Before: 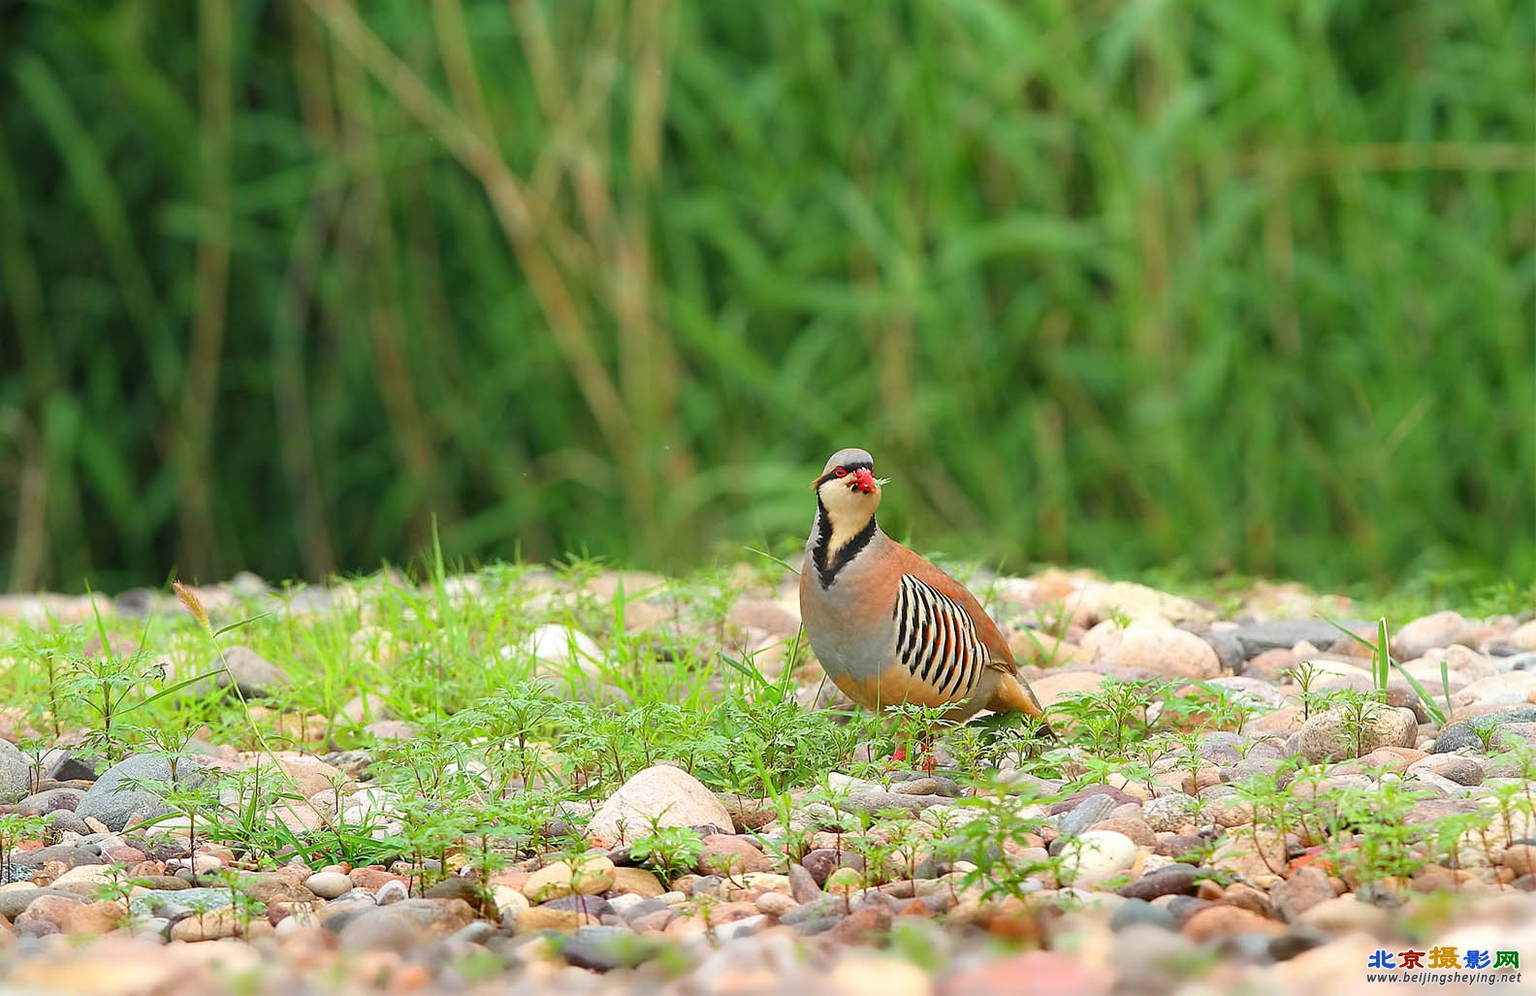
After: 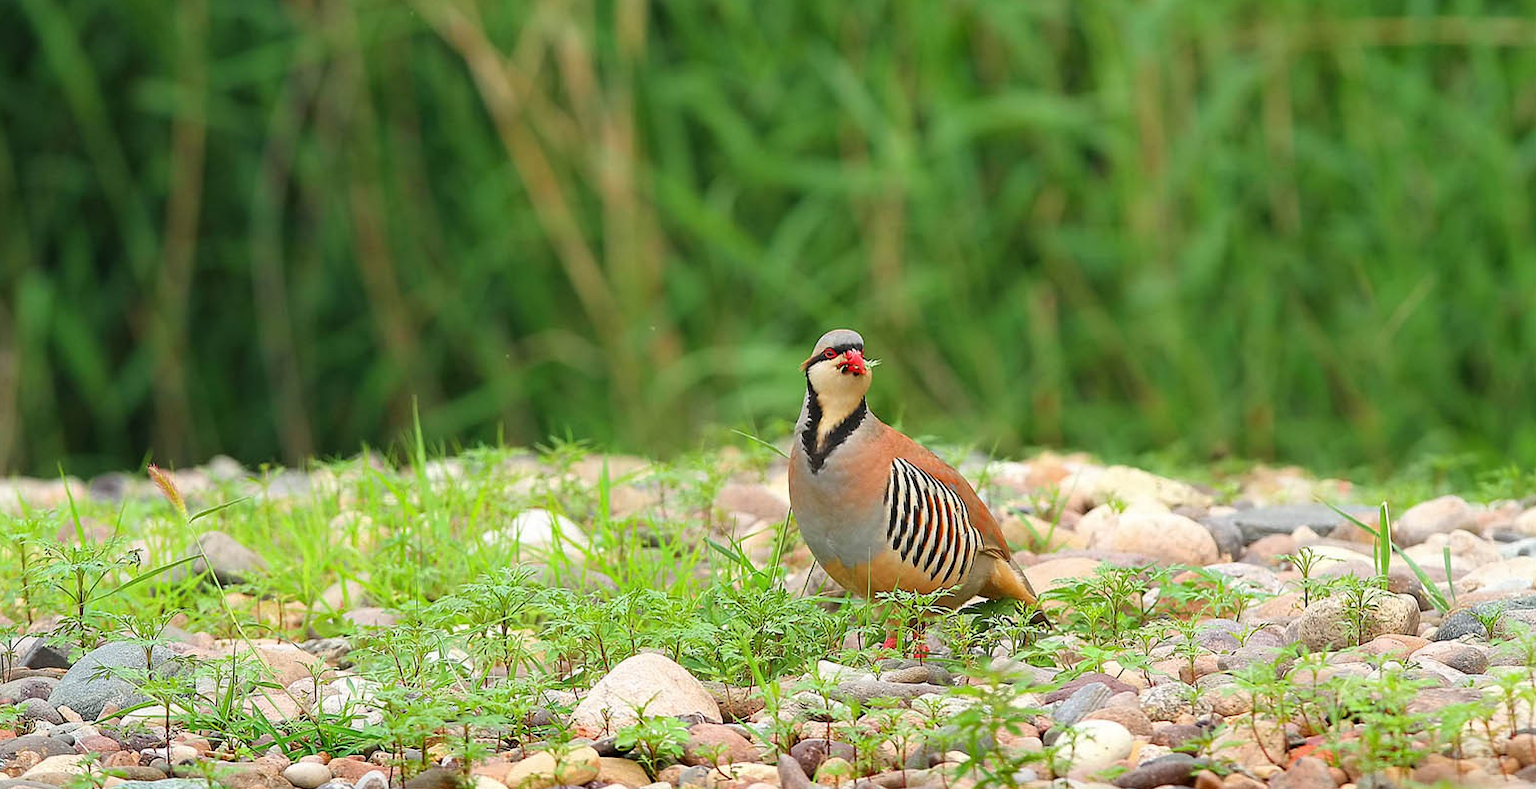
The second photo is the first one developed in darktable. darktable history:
crop and rotate: left 1.889%, top 12.716%, right 0.205%, bottom 9.605%
